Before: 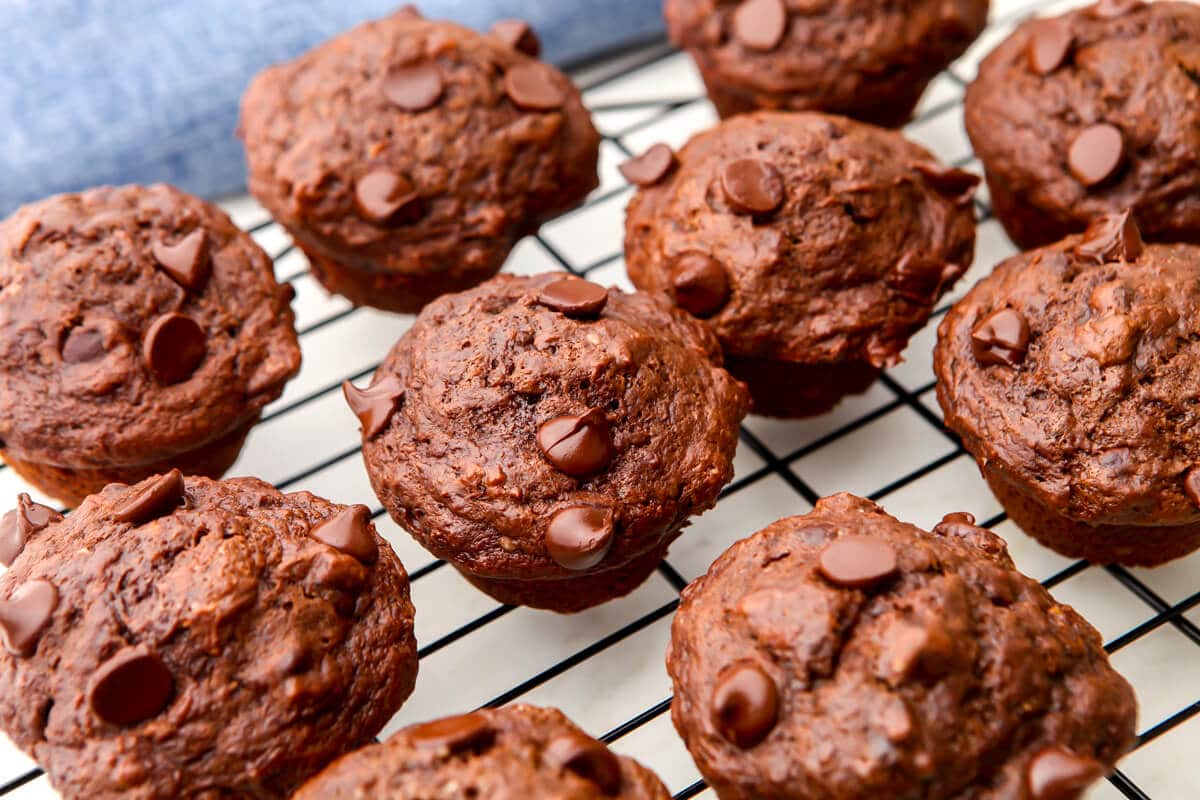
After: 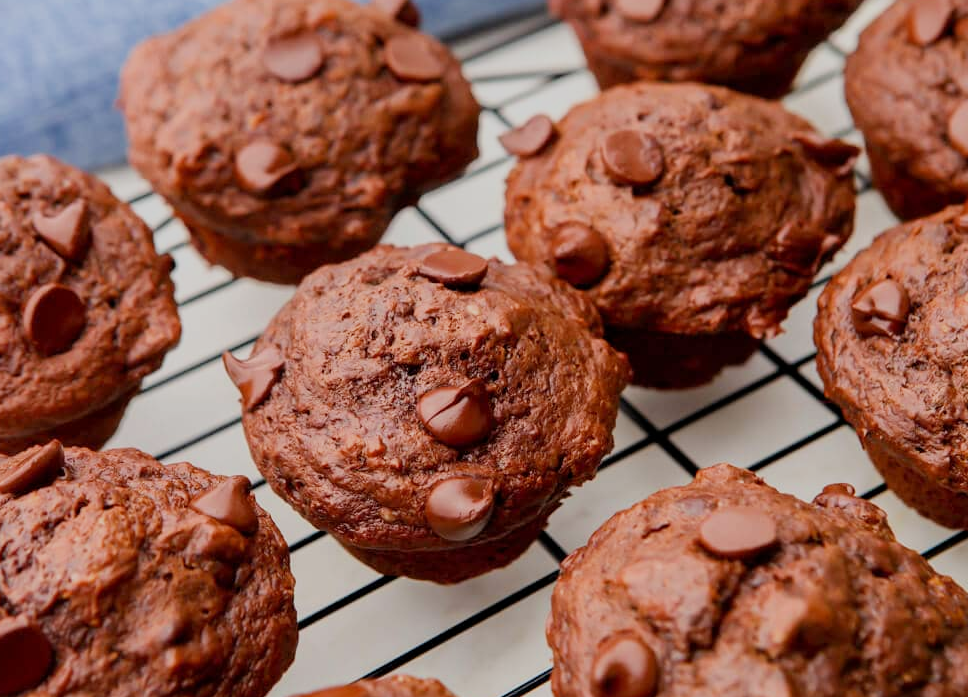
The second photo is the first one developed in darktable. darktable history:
filmic rgb: black relative exposure -13.09 EV, white relative exposure 4.02 EV, target white luminance 85.146%, hardness 6.3, latitude 42.57%, contrast 0.856, shadows ↔ highlights balance 8.1%, add noise in highlights 0.002, color science v3 (2019), use custom middle-gray values true, contrast in highlights soft
crop: left 10.01%, top 3.655%, right 9.249%, bottom 9.179%
